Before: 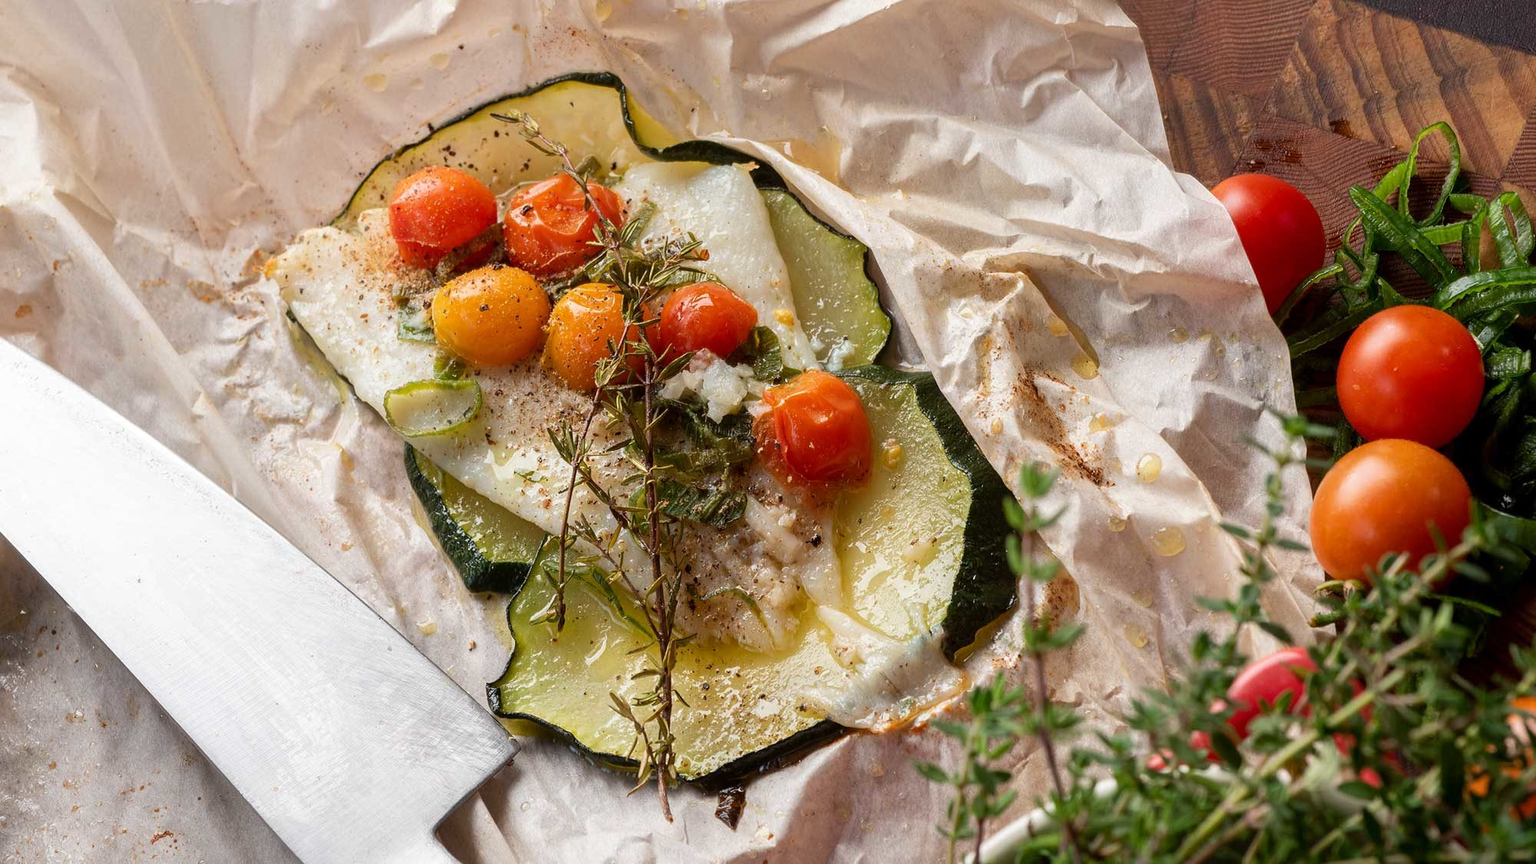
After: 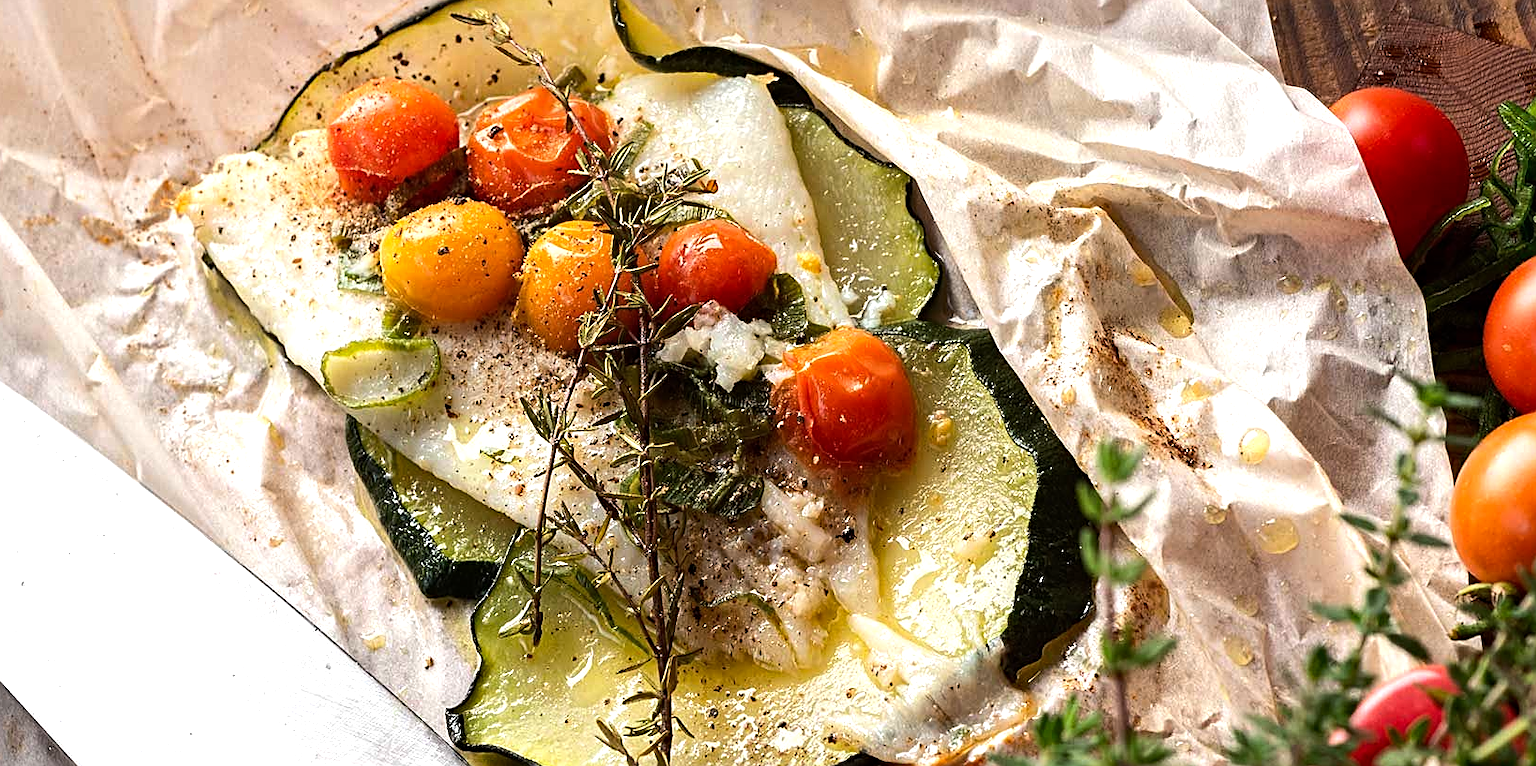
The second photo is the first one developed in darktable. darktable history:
sharpen: on, module defaults
crop: left 7.856%, top 11.836%, right 10.12%, bottom 15.387%
haze removal: compatibility mode true, adaptive false
tone equalizer: -8 EV -0.75 EV, -7 EV -0.7 EV, -6 EV -0.6 EV, -5 EV -0.4 EV, -3 EV 0.4 EV, -2 EV 0.6 EV, -1 EV 0.7 EV, +0 EV 0.75 EV, edges refinement/feathering 500, mask exposure compensation -1.57 EV, preserve details no
